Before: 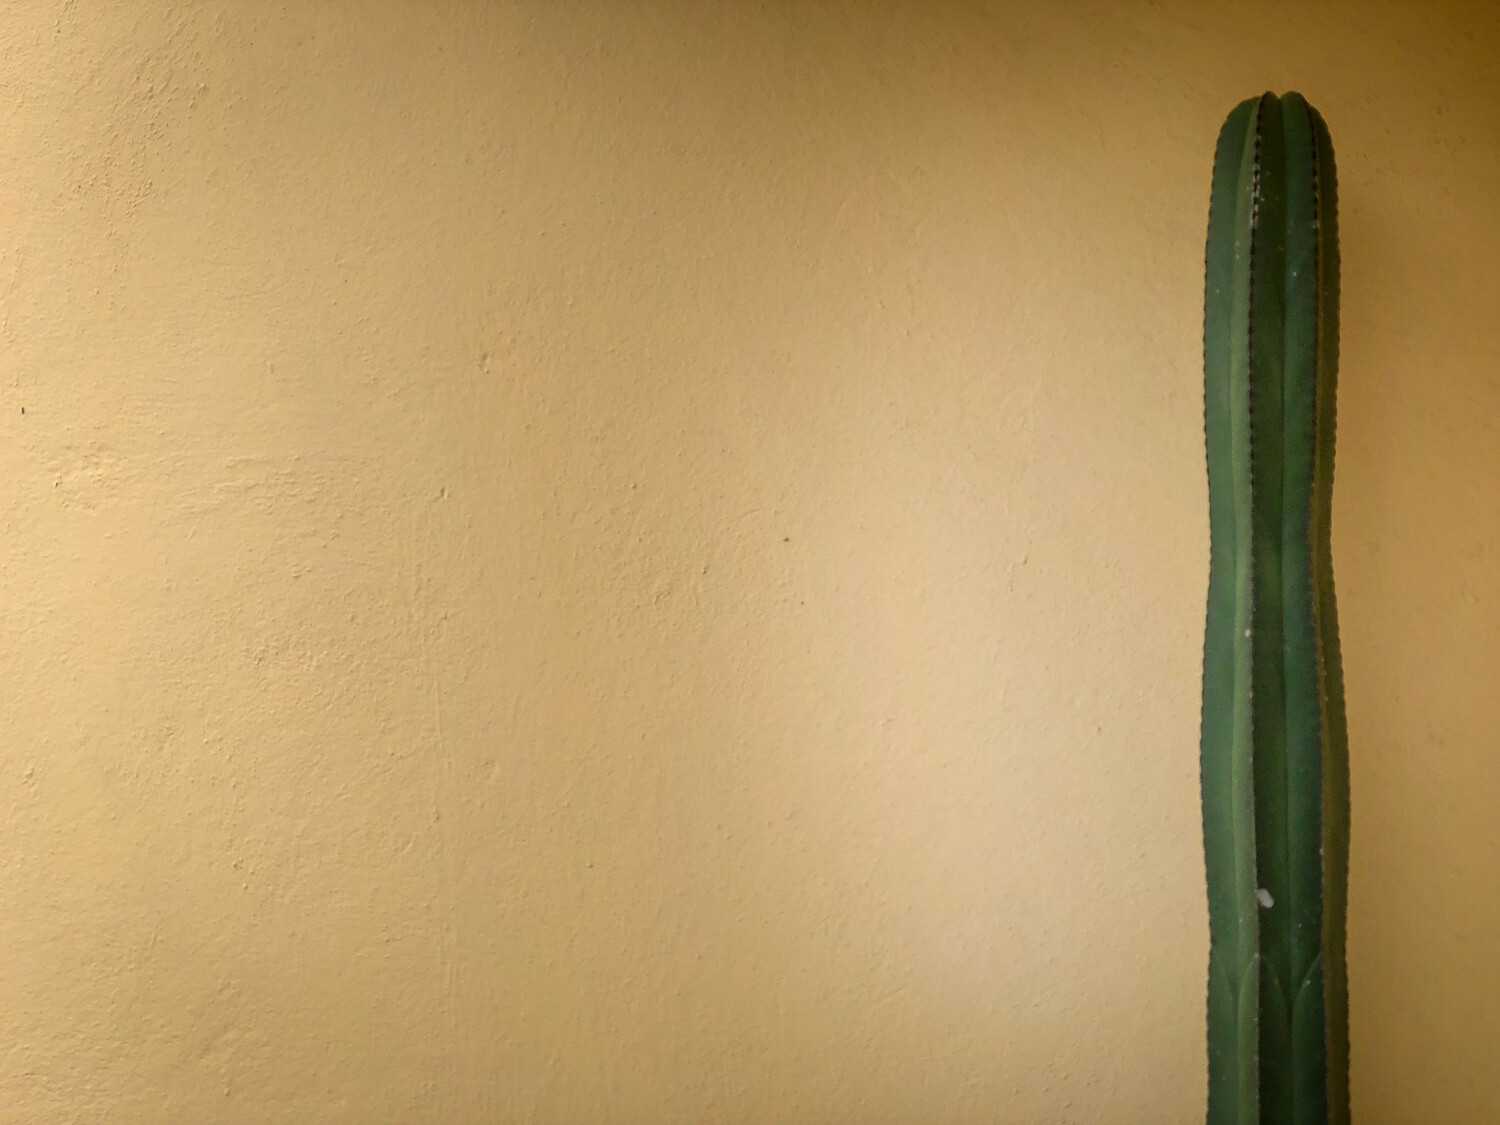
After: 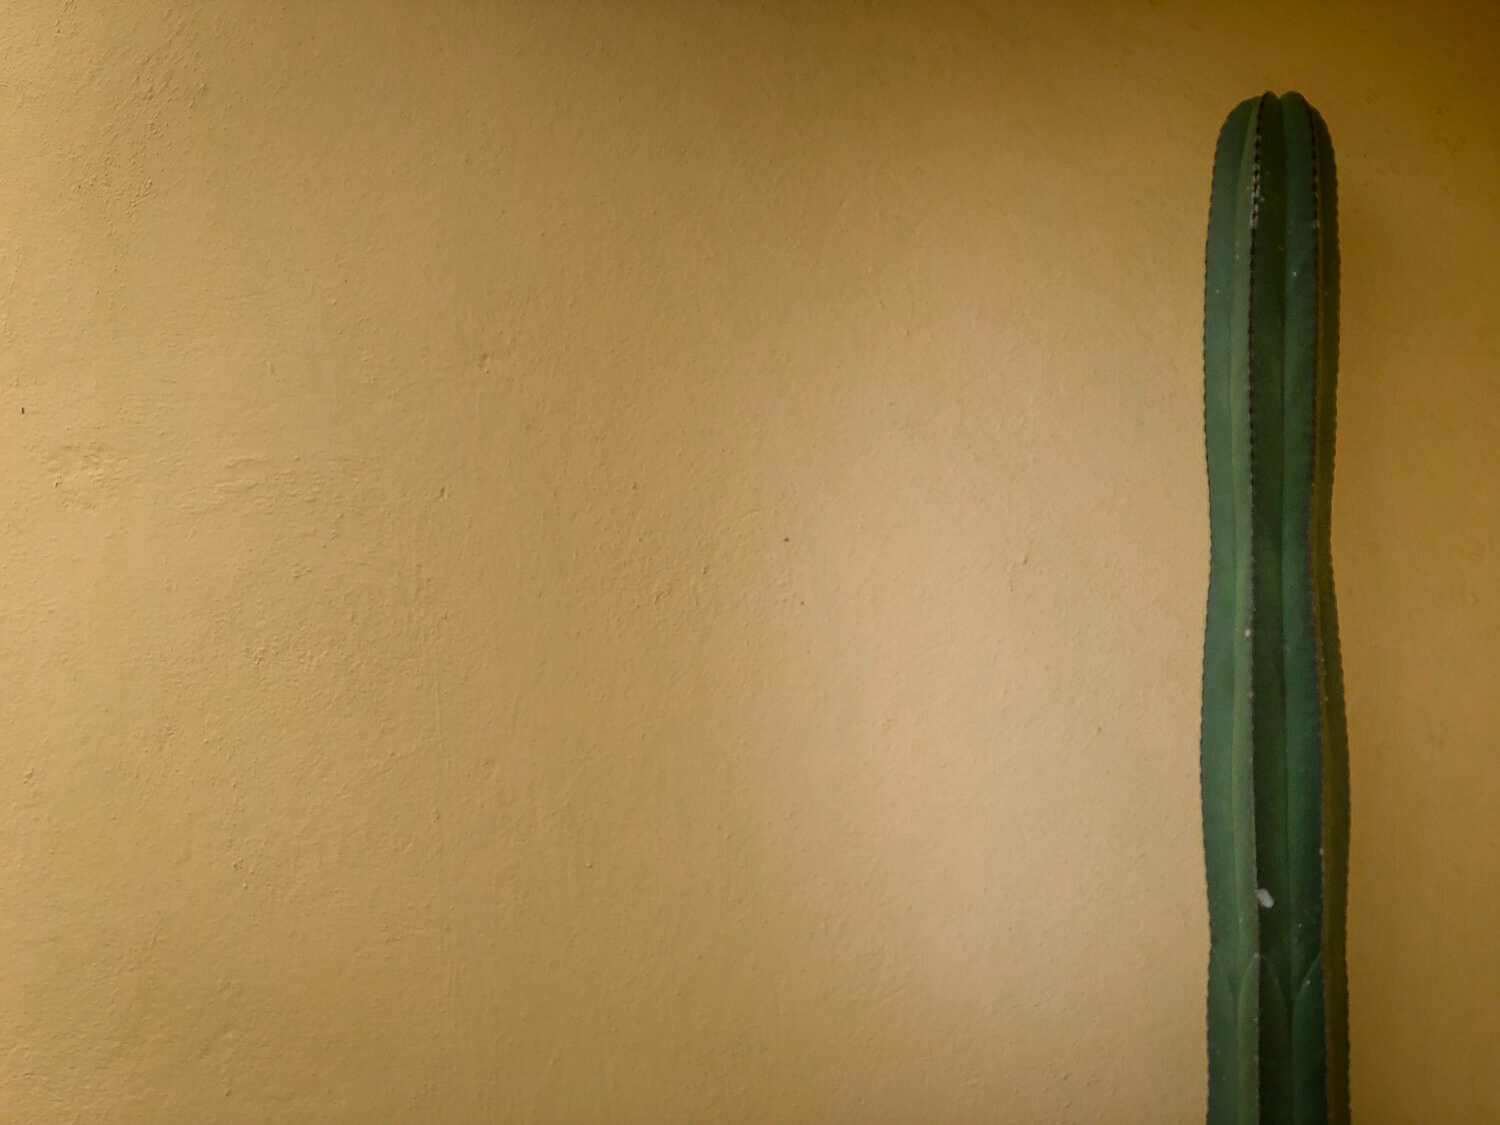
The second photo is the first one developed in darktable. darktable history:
color zones: curves: ch0 [(0, 0.48) (0.209, 0.398) (0.305, 0.332) (0.429, 0.493) (0.571, 0.5) (0.714, 0.5) (0.857, 0.5) (1, 0.48)]; ch1 [(0, 0.633) (0.143, 0.586) (0.286, 0.489) (0.429, 0.448) (0.571, 0.31) (0.714, 0.335) (0.857, 0.492) (1, 0.633)]; ch2 [(0, 0.448) (0.143, 0.498) (0.286, 0.5) (0.429, 0.5) (0.571, 0.5) (0.714, 0.5) (0.857, 0.5) (1, 0.448)]
